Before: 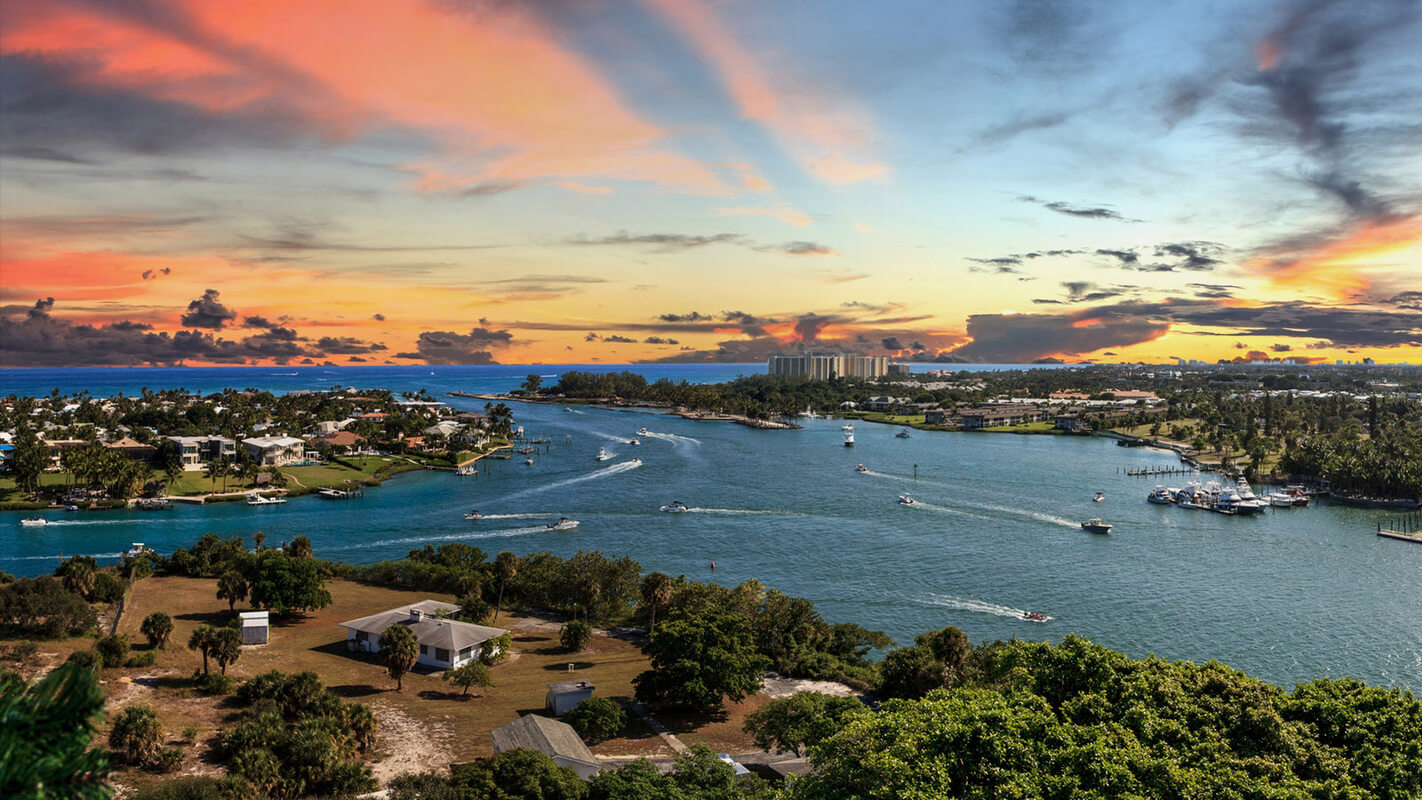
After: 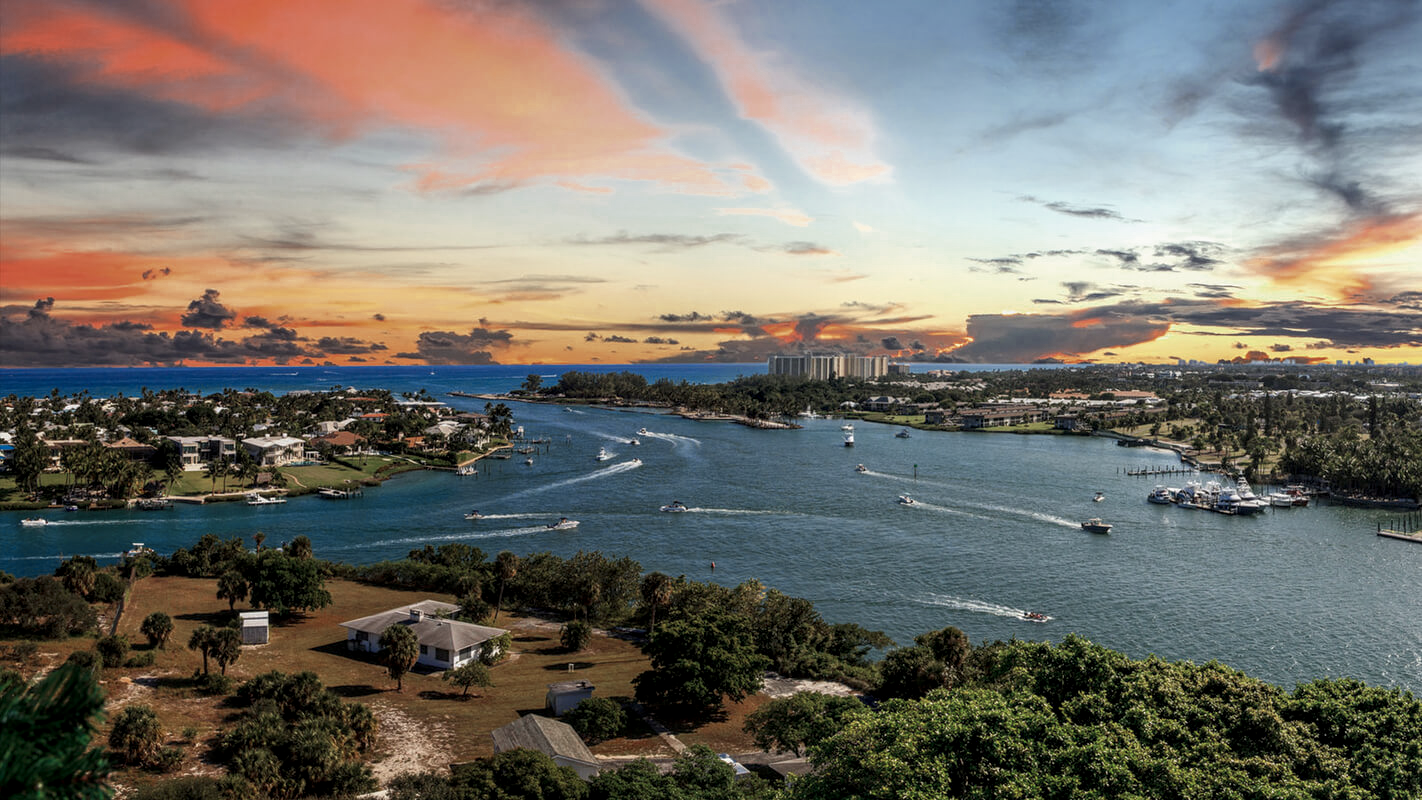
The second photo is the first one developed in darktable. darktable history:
shadows and highlights: shadows -38.67, highlights 63.46, soften with gaussian
local contrast: on, module defaults
color zones: curves: ch0 [(0, 0.5) (0.125, 0.4) (0.25, 0.5) (0.375, 0.4) (0.5, 0.4) (0.625, 0.35) (0.75, 0.35) (0.875, 0.5)]; ch1 [(0, 0.35) (0.125, 0.45) (0.25, 0.35) (0.375, 0.35) (0.5, 0.35) (0.625, 0.35) (0.75, 0.45) (0.875, 0.35)]; ch2 [(0, 0.6) (0.125, 0.5) (0.25, 0.5) (0.375, 0.6) (0.5, 0.6) (0.625, 0.5) (0.75, 0.5) (0.875, 0.5)]
